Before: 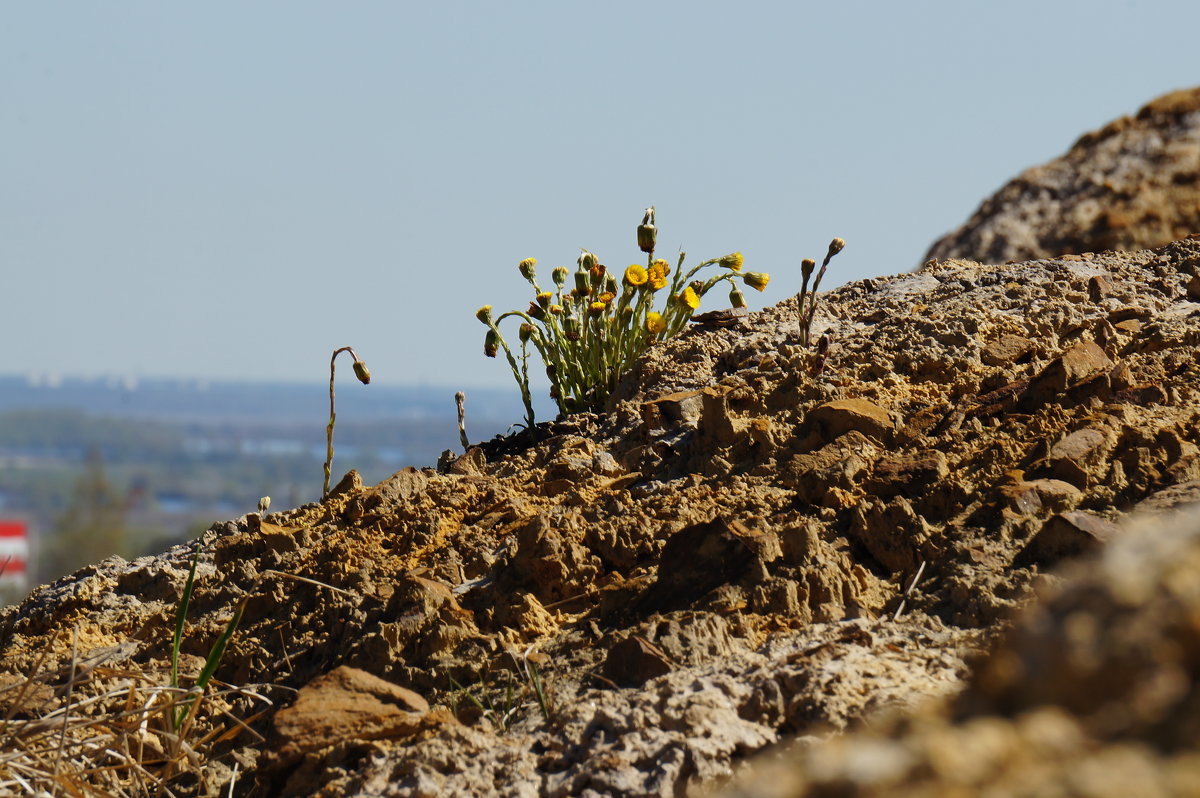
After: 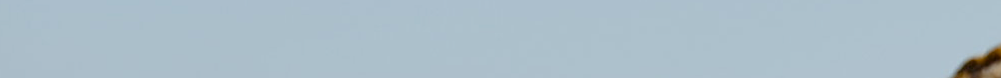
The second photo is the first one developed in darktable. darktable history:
color balance rgb: perceptual saturation grading › global saturation 20%, perceptual saturation grading › highlights -25%, perceptual saturation grading › shadows 50%
crop and rotate: left 9.644%, top 9.491%, right 6.021%, bottom 80.509%
rotate and perspective: rotation 0.174°, lens shift (vertical) 0.013, lens shift (horizontal) 0.019, shear 0.001, automatic cropping original format, crop left 0.007, crop right 0.991, crop top 0.016, crop bottom 0.997
sharpen: on, module defaults
